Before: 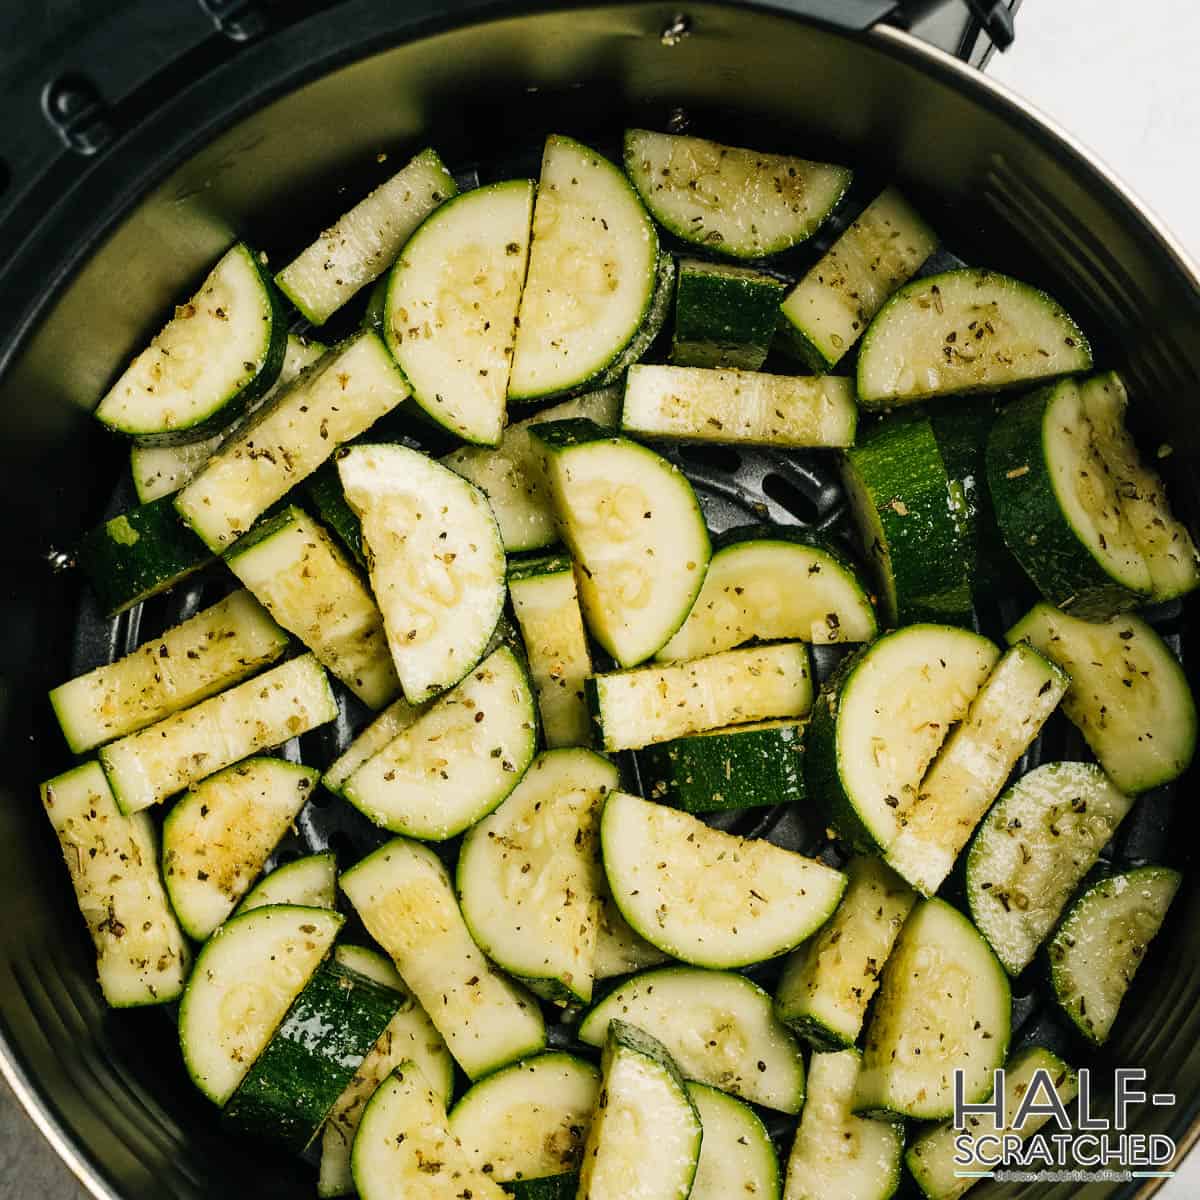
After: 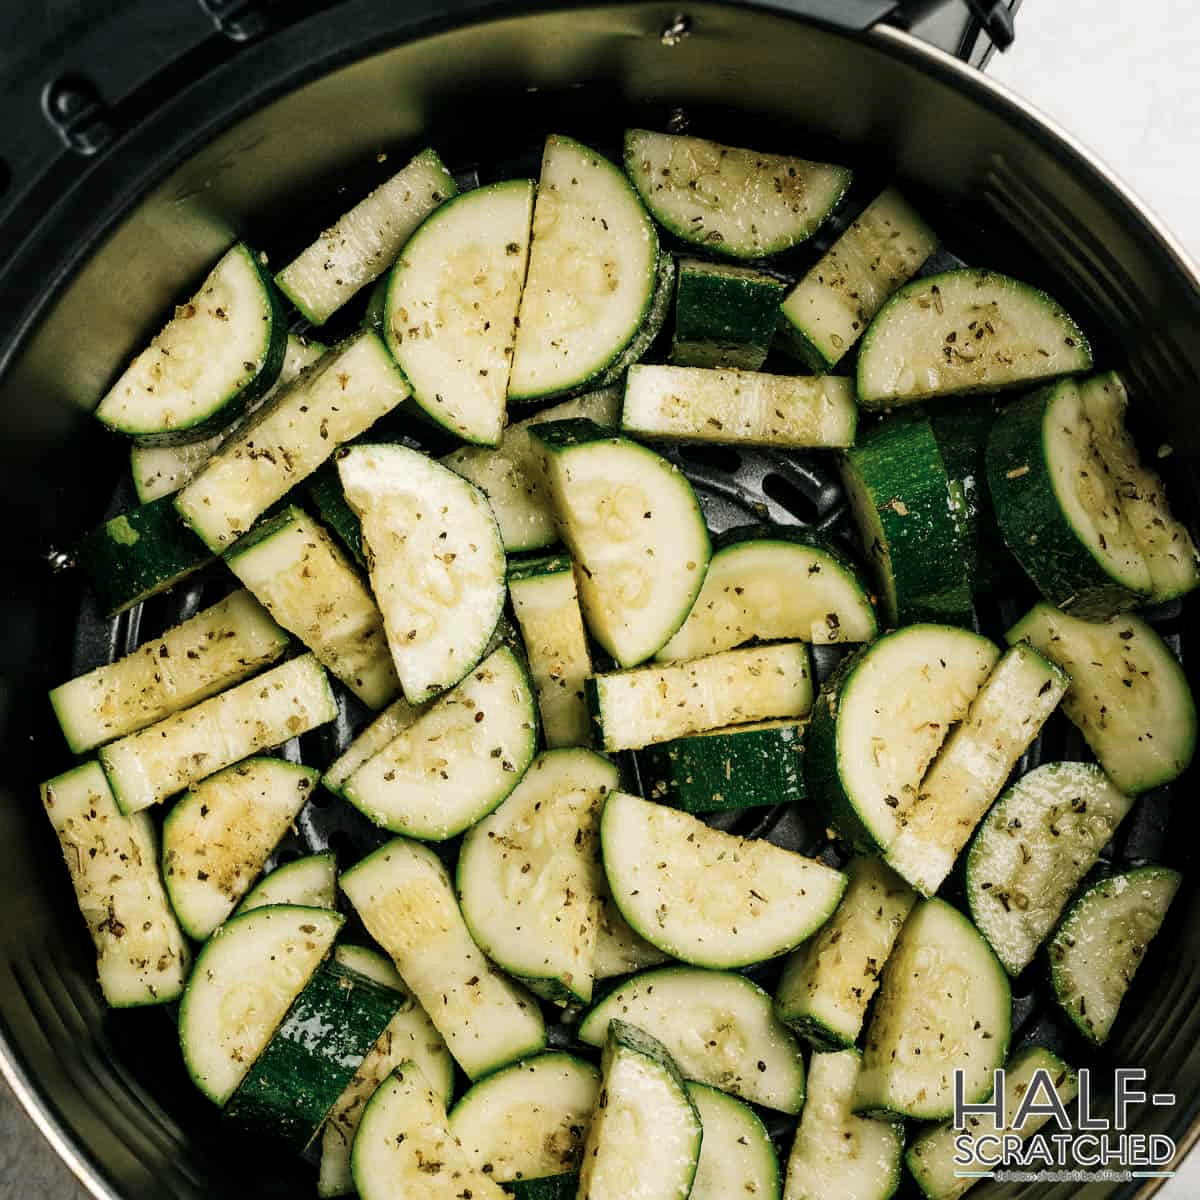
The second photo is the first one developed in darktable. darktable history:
color zones: curves: ch0 [(0, 0.5) (0.125, 0.4) (0.25, 0.5) (0.375, 0.4) (0.5, 0.4) (0.625, 0.6) (0.75, 0.6) (0.875, 0.5)]; ch1 [(0, 0.4) (0.125, 0.5) (0.25, 0.4) (0.375, 0.4) (0.5, 0.4) (0.625, 0.4) (0.75, 0.5) (0.875, 0.4)]; ch2 [(0, 0.6) (0.125, 0.5) (0.25, 0.5) (0.375, 0.6) (0.5, 0.6) (0.625, 0.5) (0.75, 0.5) (0.875, 0.5)]
local contrast: highlights 100%, shadows 103%, detail 119%, midtone range 0.2
